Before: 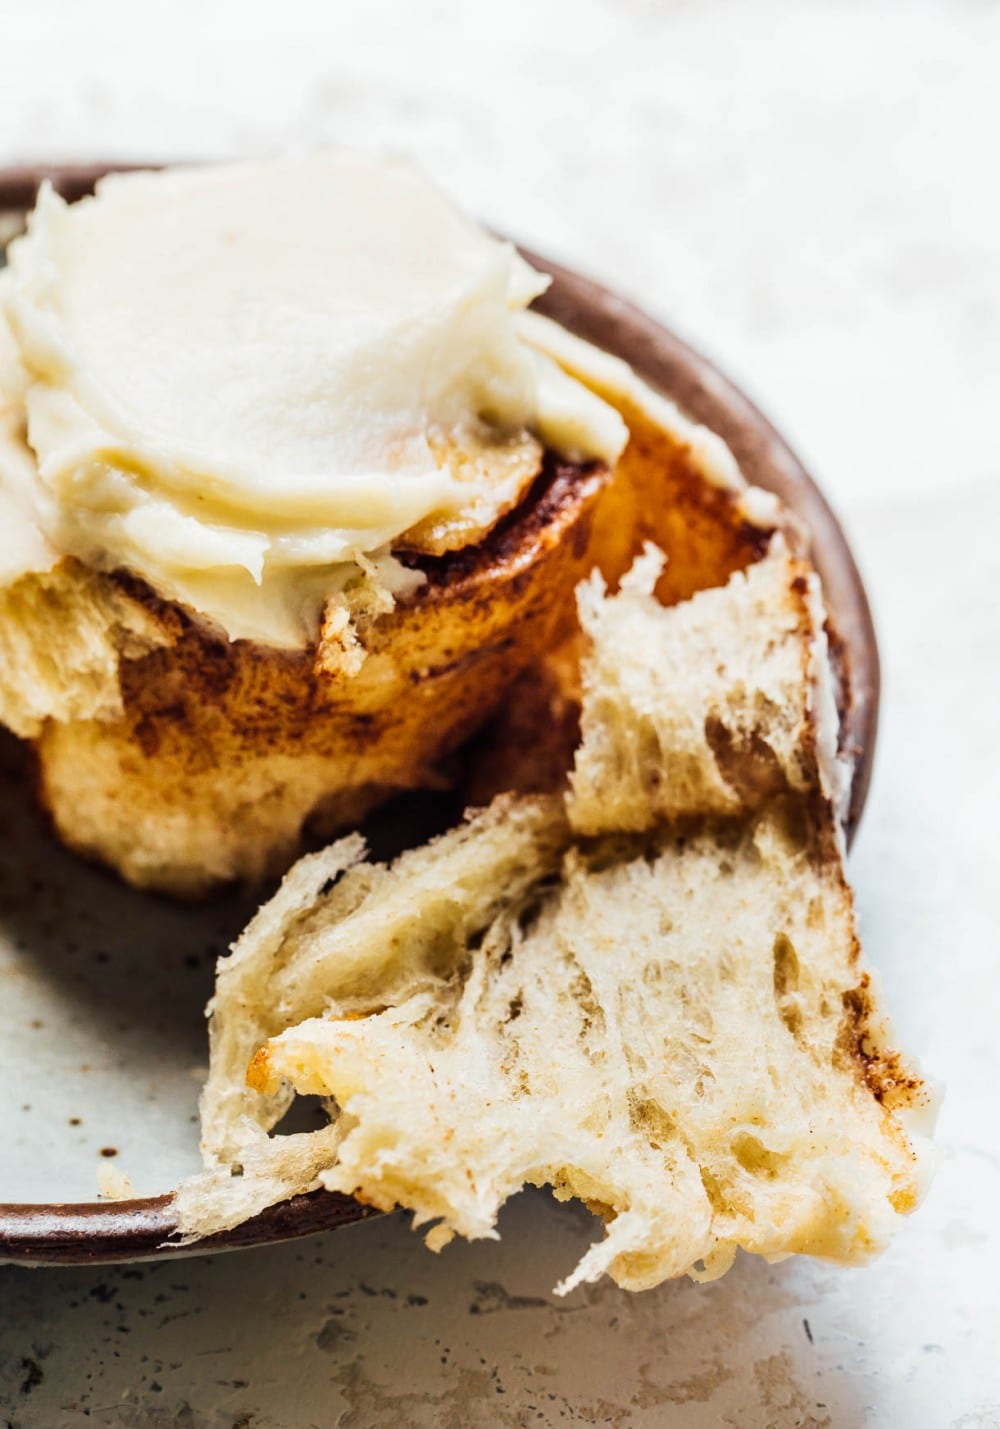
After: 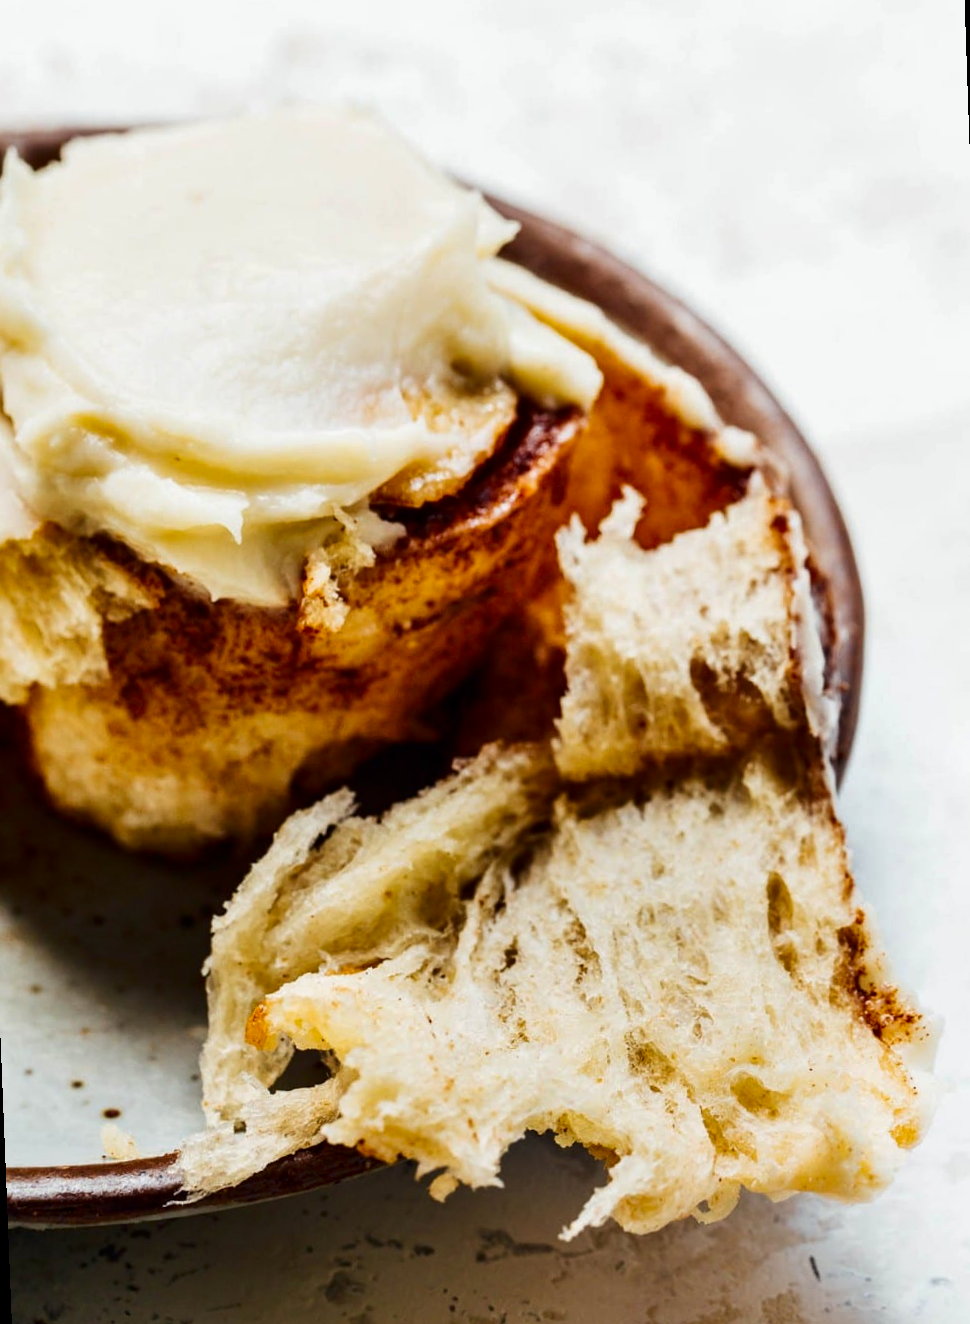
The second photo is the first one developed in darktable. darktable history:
contrast brightness saturation: contrast 0.07, brightness -0.14, saturation 0.11
rotate and perspective: rotation -2.12°, lens shift (vertical) 0.009, lens shift (horizontal) -0.008, automatic cropping original format, crop left 0.036, crop right 0.964, crop top 0.05, crop bottom 0.959
crop and rotate: left 0.614%, top 0.179%, bottom 0.309%
